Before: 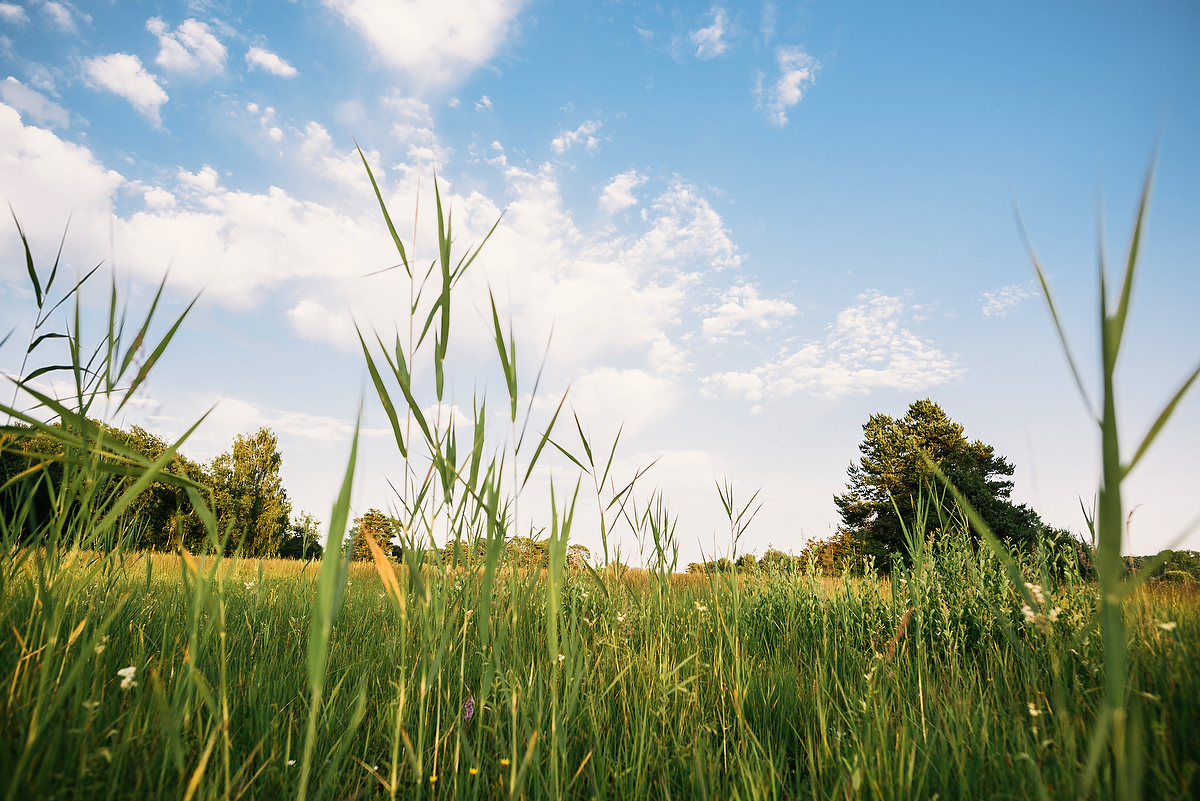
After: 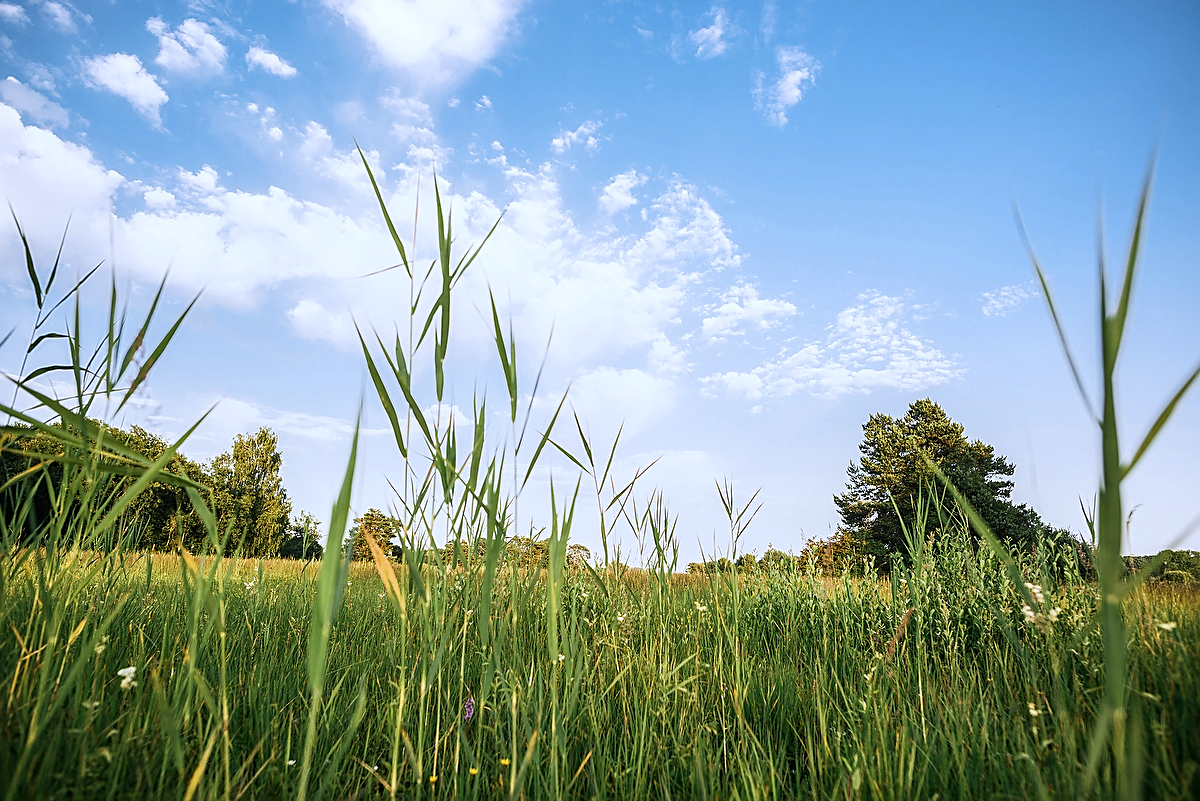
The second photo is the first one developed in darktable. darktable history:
sharpen: on, module defaults
local contrast: on, module defaults
white balance: red 0.931, blue 1.11
